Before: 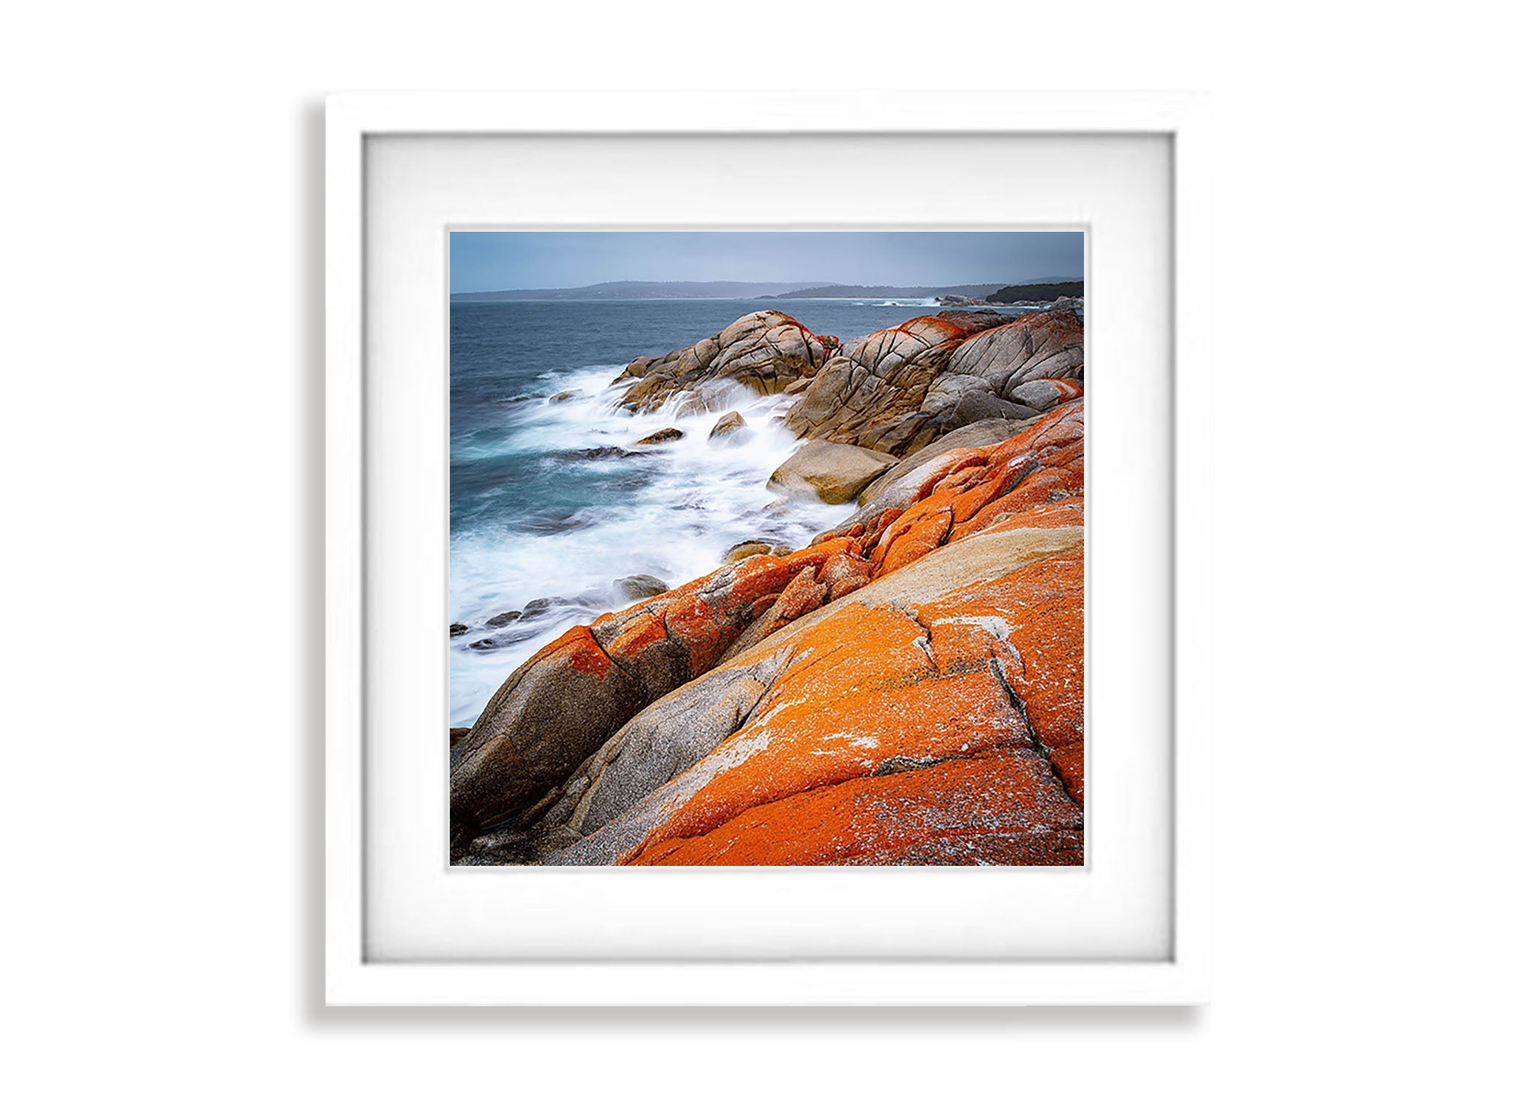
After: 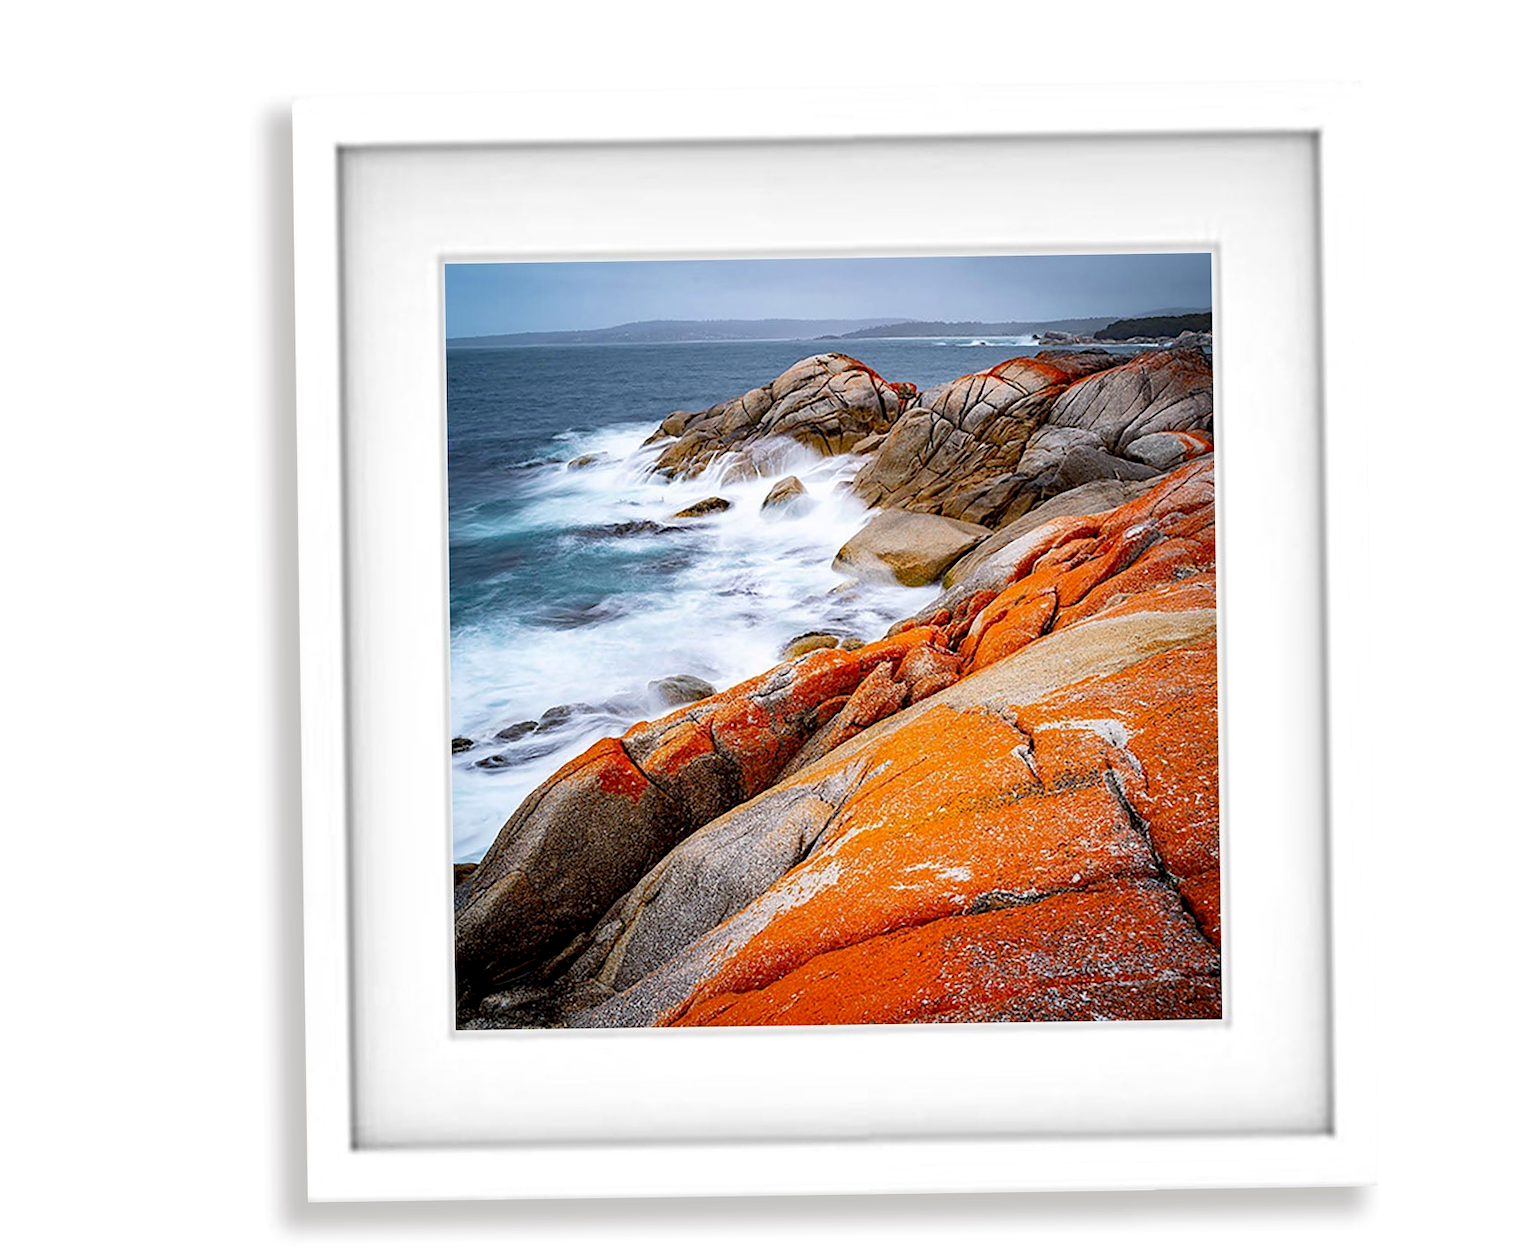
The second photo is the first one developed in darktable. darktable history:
levels: mode automatic, levels [0.029, 0.545, 0.971]
exposure: black level correction 0.005, exposure 0.016 EV, compensate highlight preservation false
color correction: highlights b* 0.006, saturation 1.06
crop and rotate: angle 0.822°, left 4.159%, top 0.753%, right 11.466%, bottom 2.621%
